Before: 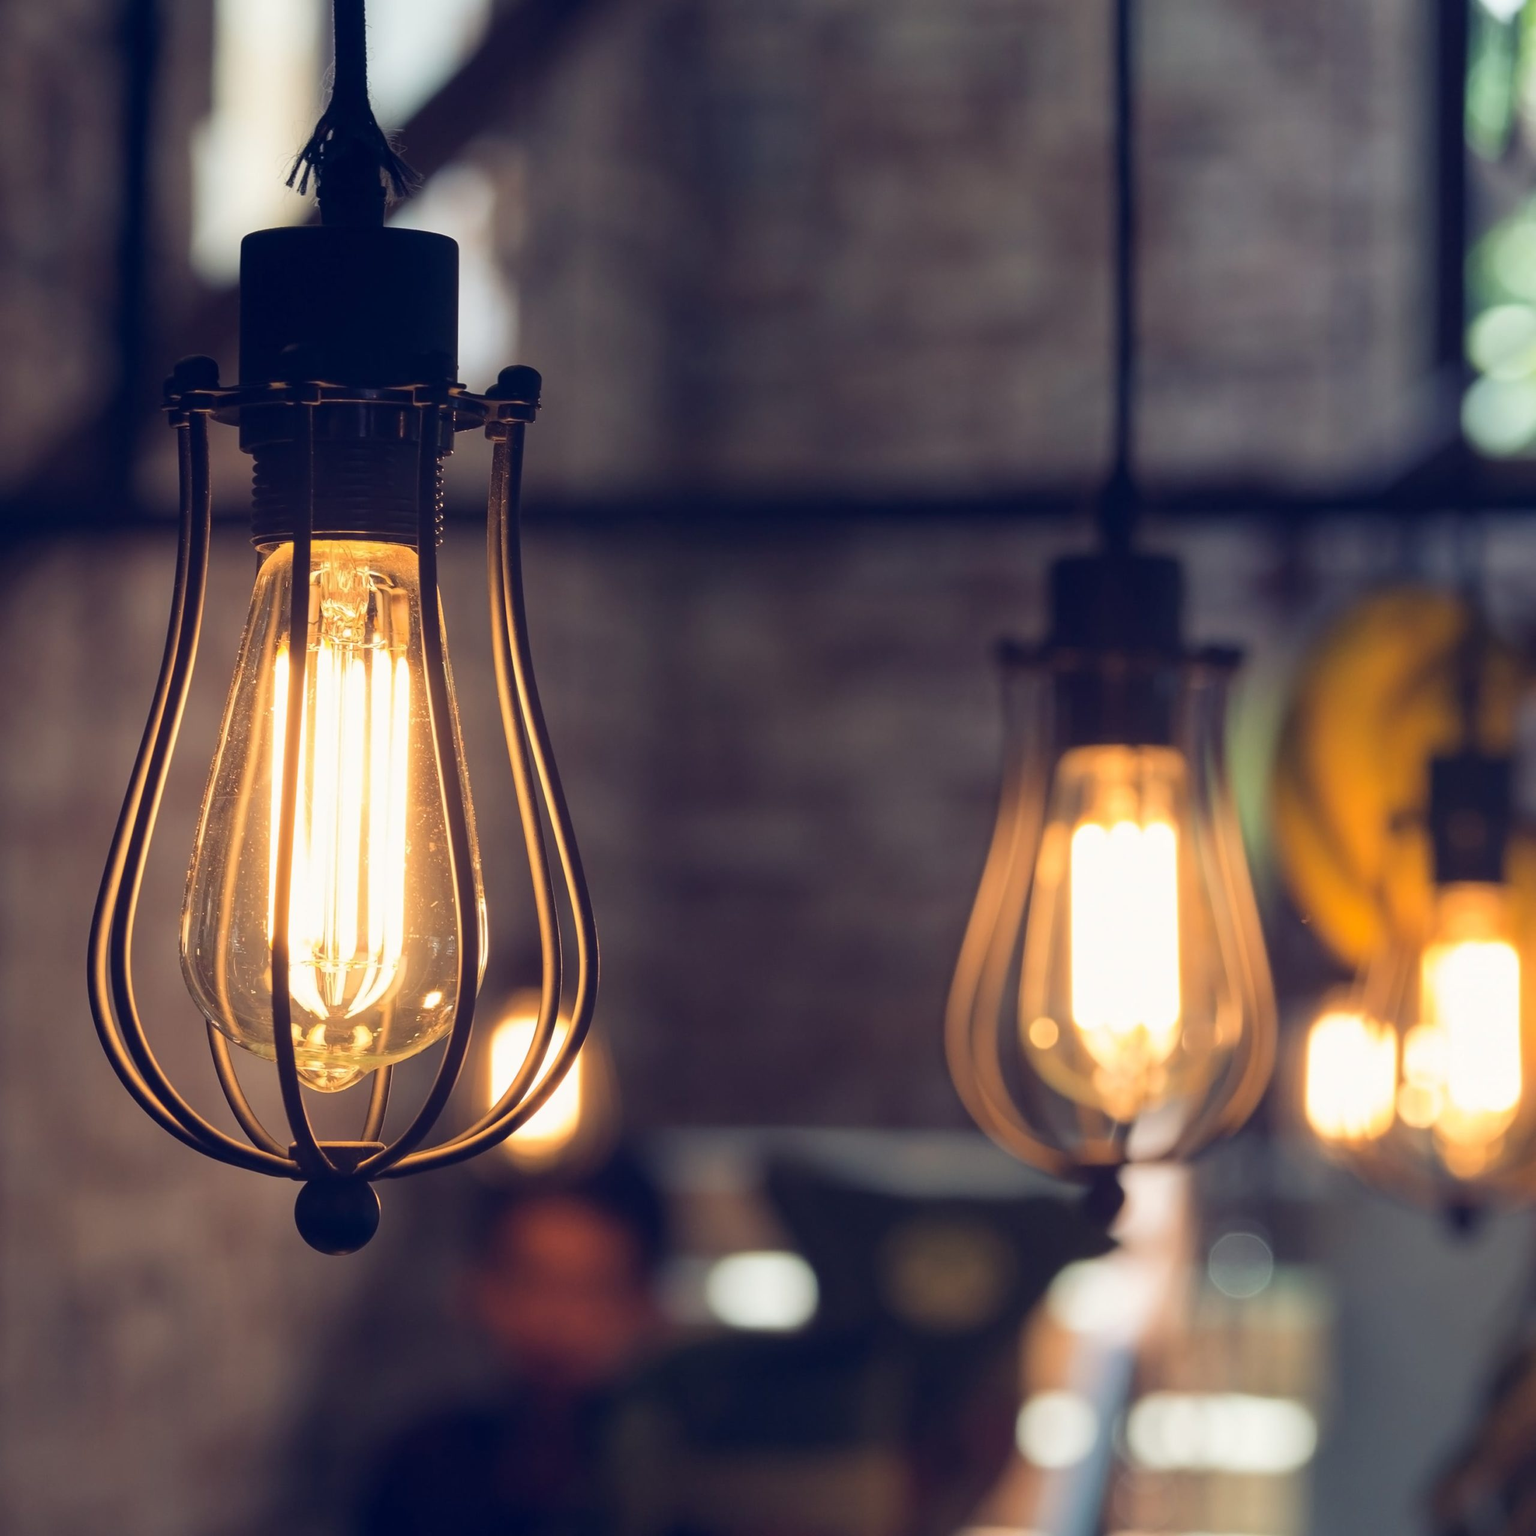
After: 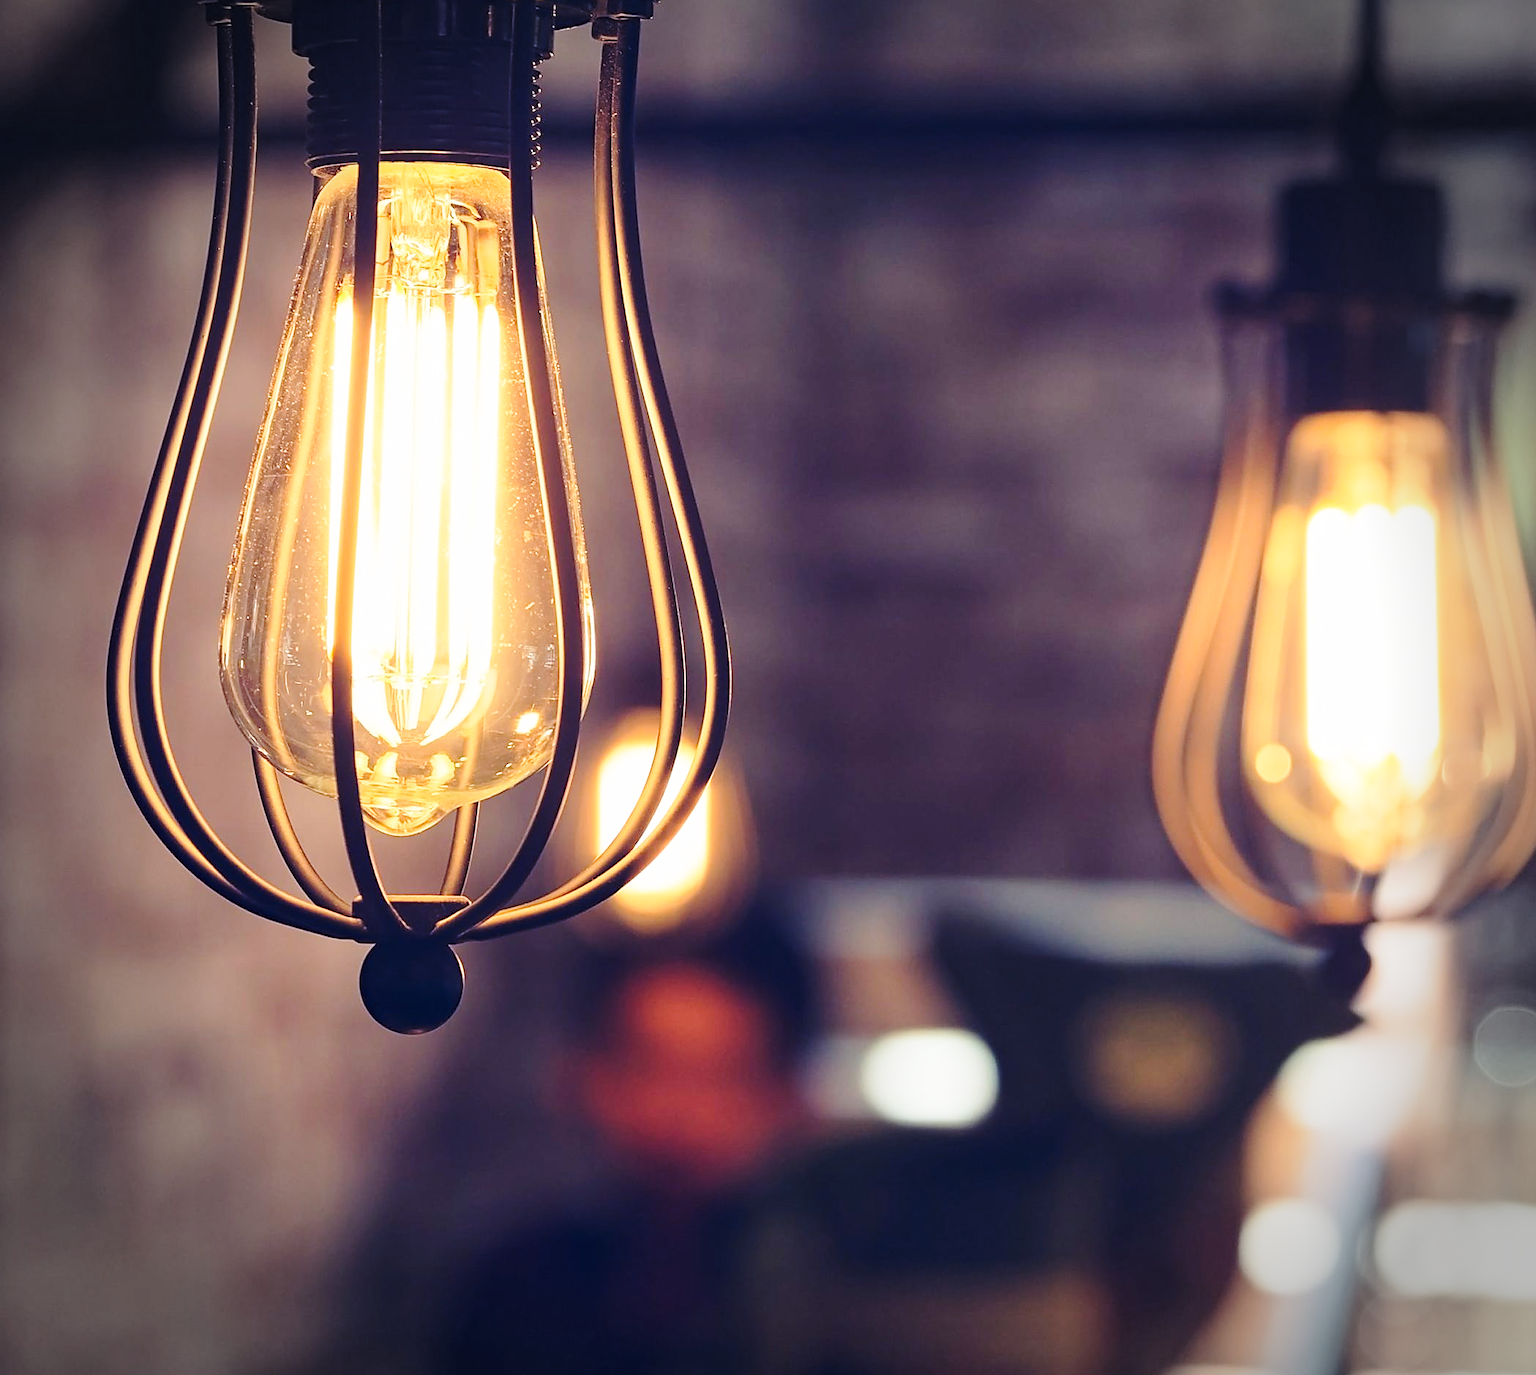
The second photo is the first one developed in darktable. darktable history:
crop: top 26.529%, right 17.974%
base curve: curves: ch0 [(0, 0) (0.028, 0.03) (0.121, 0.232) (0.46, 0.748) (0.859, 0.968) (1, 1)], preserve colors none
sharpen: radius 1.347, amount 1.265, threshold 0.7
vignetting: fall-off radius 31.3%
haze removal: strength 0.1, compatibility mode true, adaptive false
contrast brightness saturation: contrast 0.053, brightness 0.064, saturation 0.013
